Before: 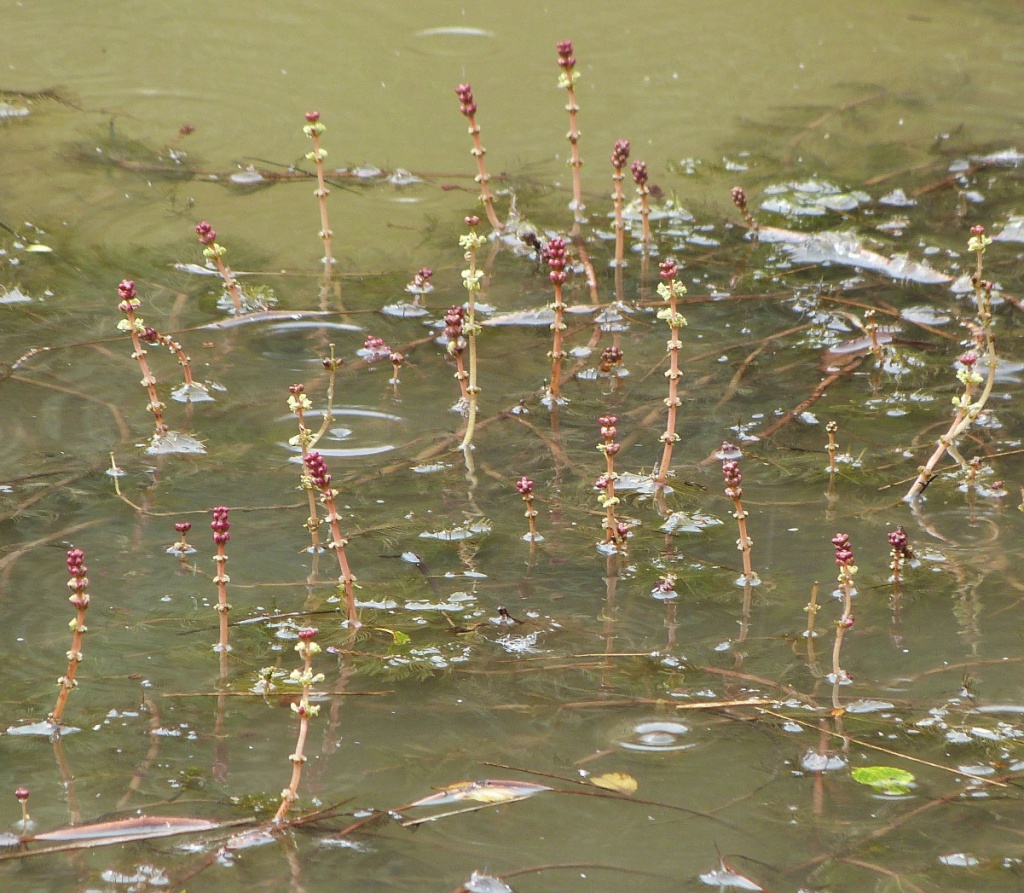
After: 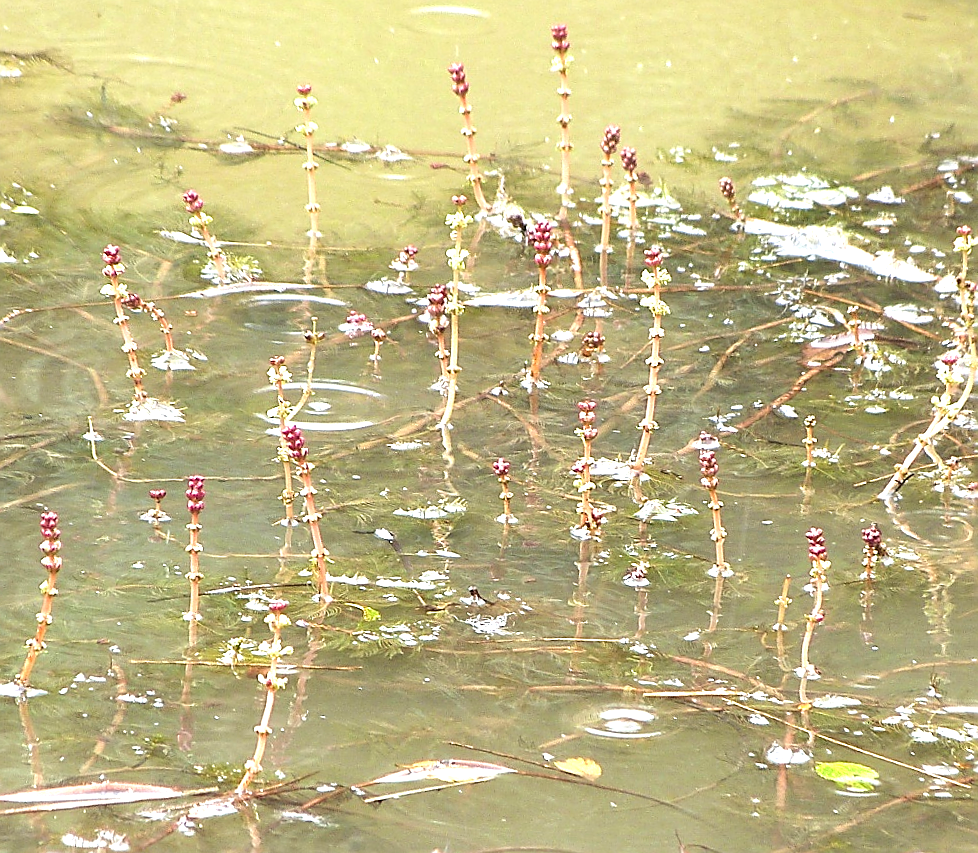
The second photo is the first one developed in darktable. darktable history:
sharpen: radius 1.4, amount 1.25, threshold 0.7
exposure: black level correction 0, exposure 1.2 EV, compensate exposure bias true, compensate highlight preservation false
crop and rotate: angle -2.38°
